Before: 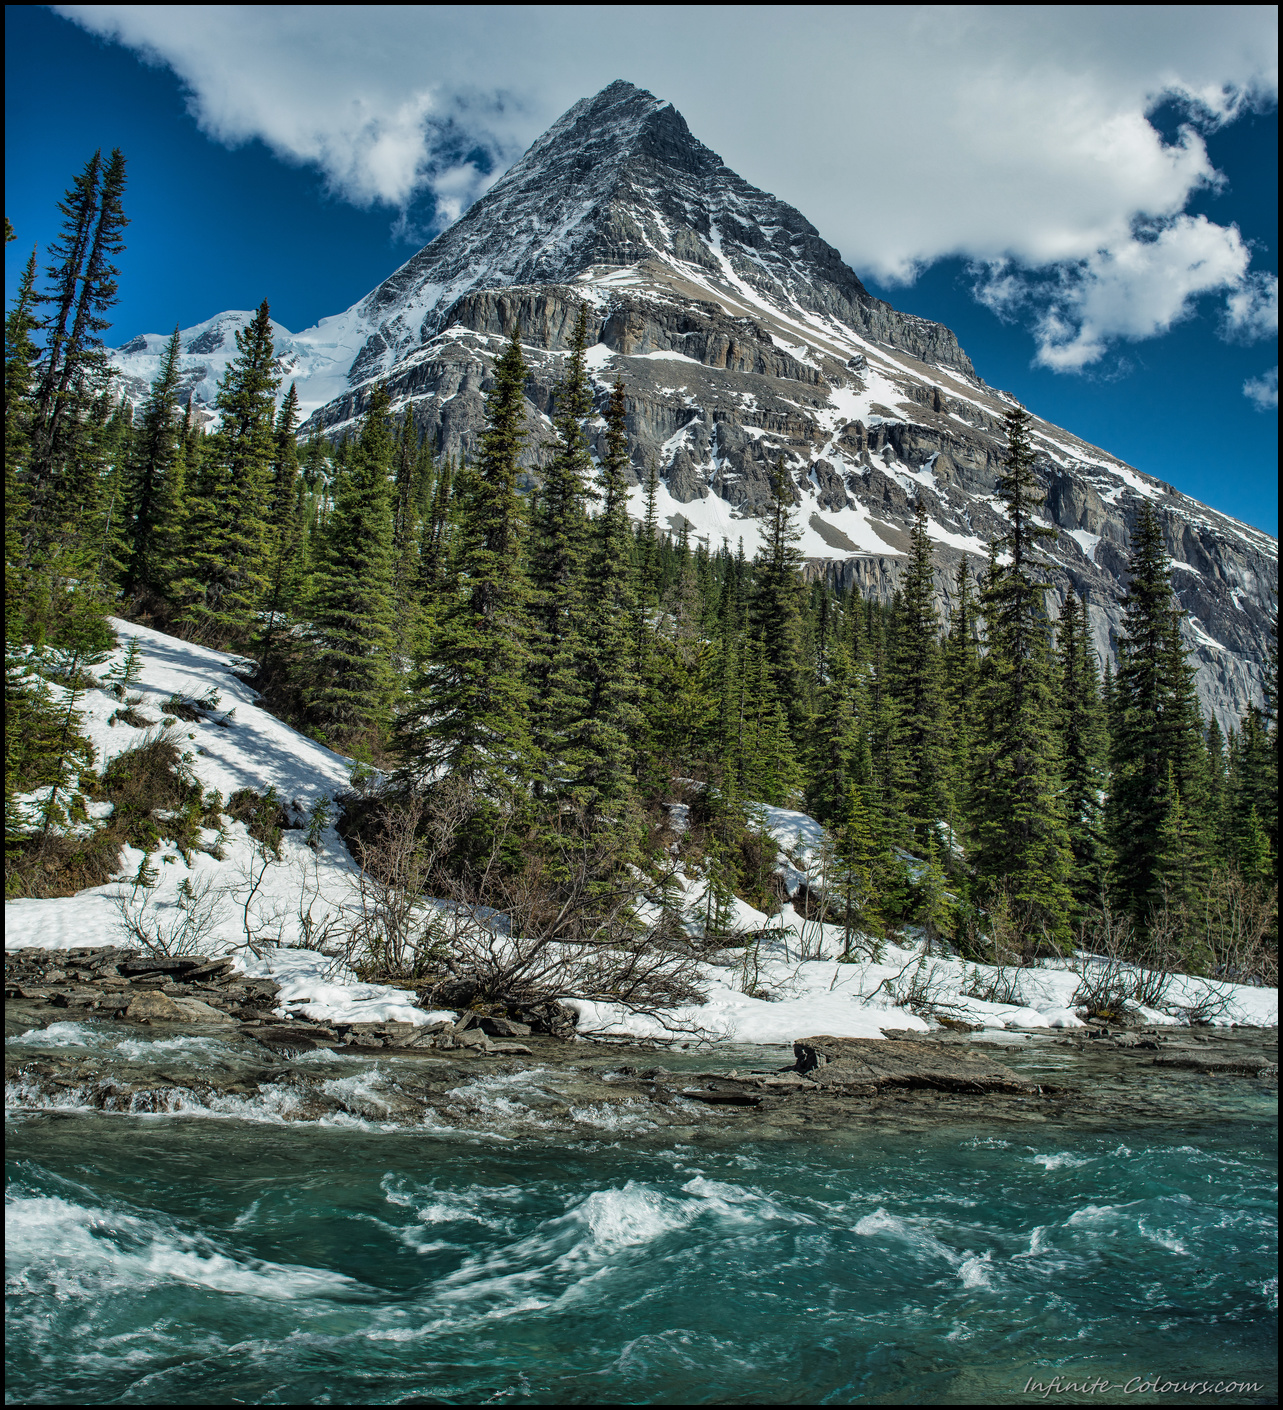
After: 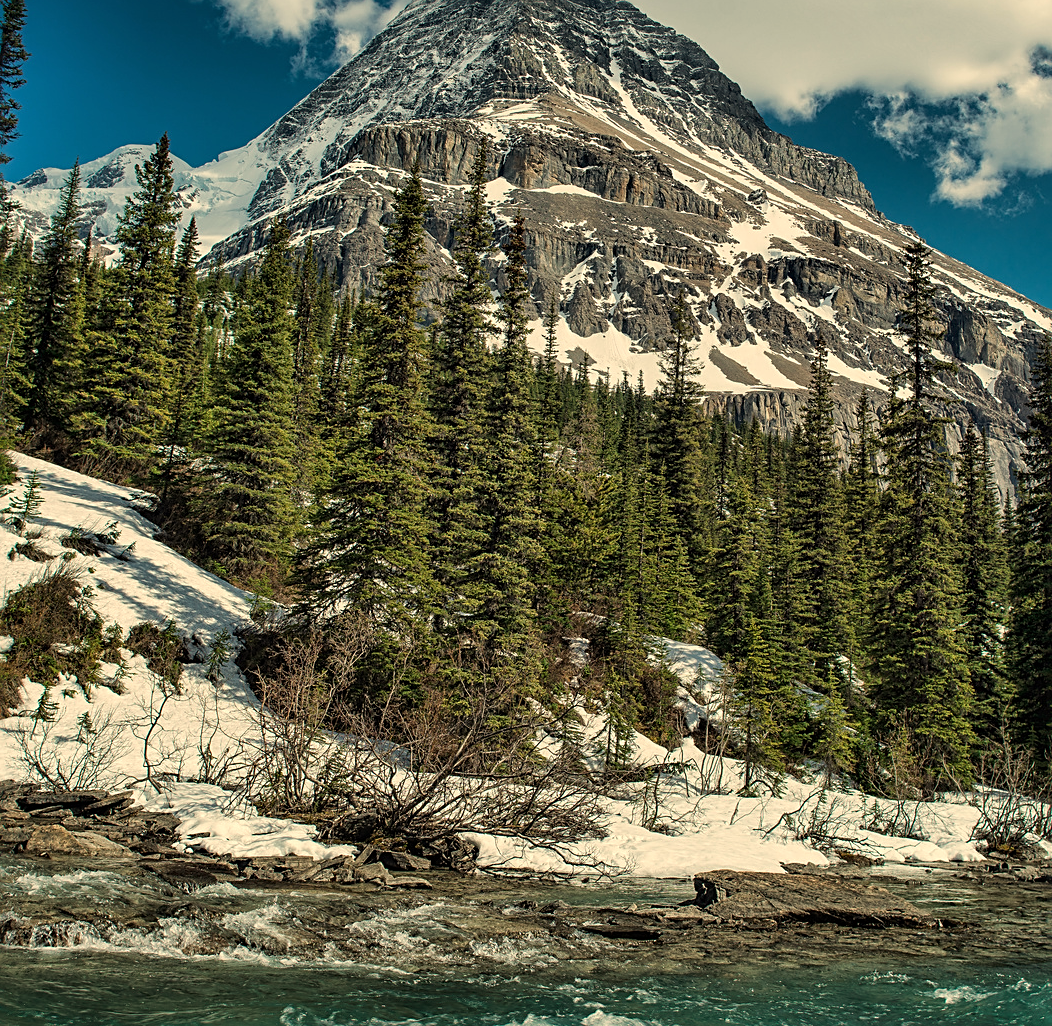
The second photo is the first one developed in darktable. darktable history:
white balance: red 1.123, blue 0.83
sharpen: on, module defaults
crop: left 7.856%, top 11.836%, right 10.12%, bottom 15.387%
